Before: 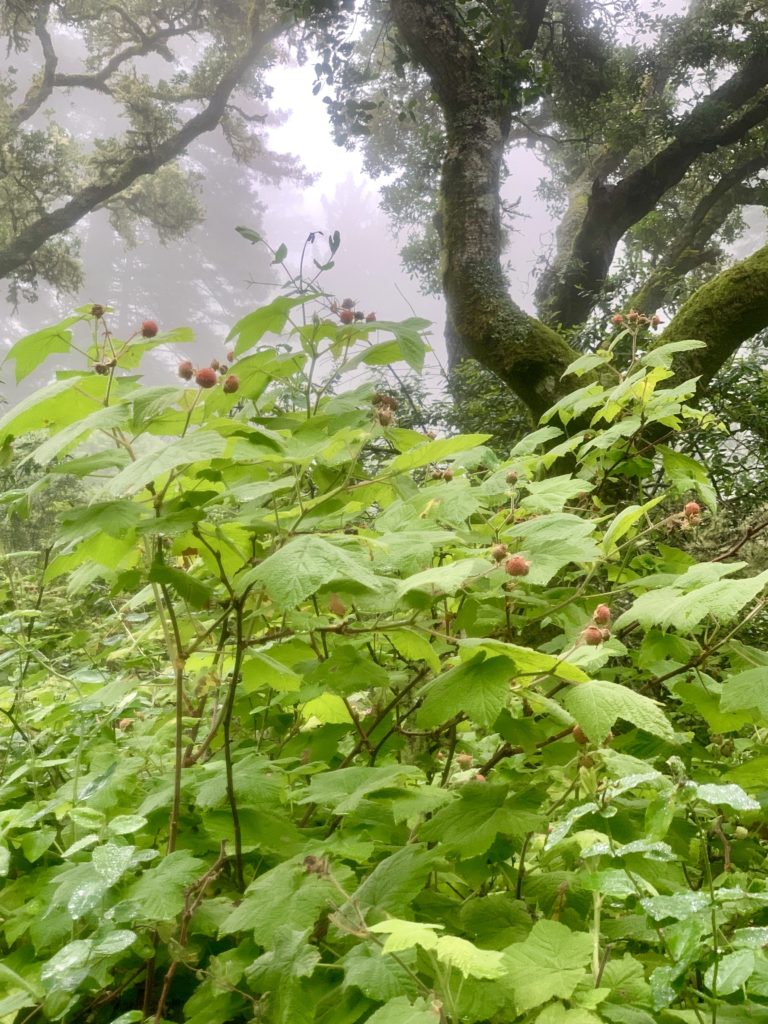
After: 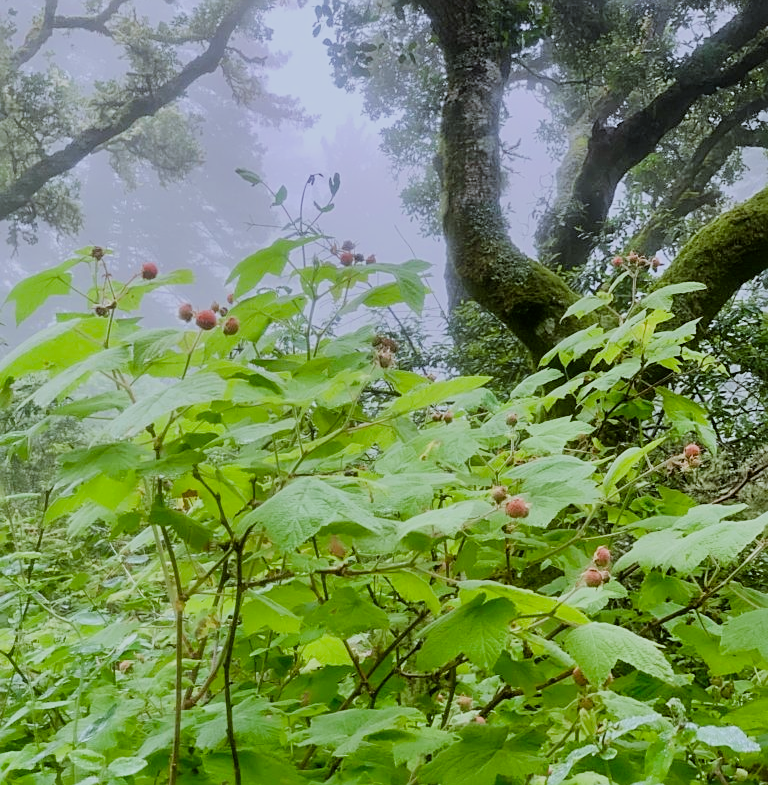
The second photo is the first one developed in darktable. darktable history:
filmic rgb: black relative exposure -7.15 EV, white relative exposure 5.36 EV, hardness 3.02
white balance: red 0.948, green 1.02, blue 1.176
crop: top 5.667%, bottom 17.637%
sharpen: on, module defaults
